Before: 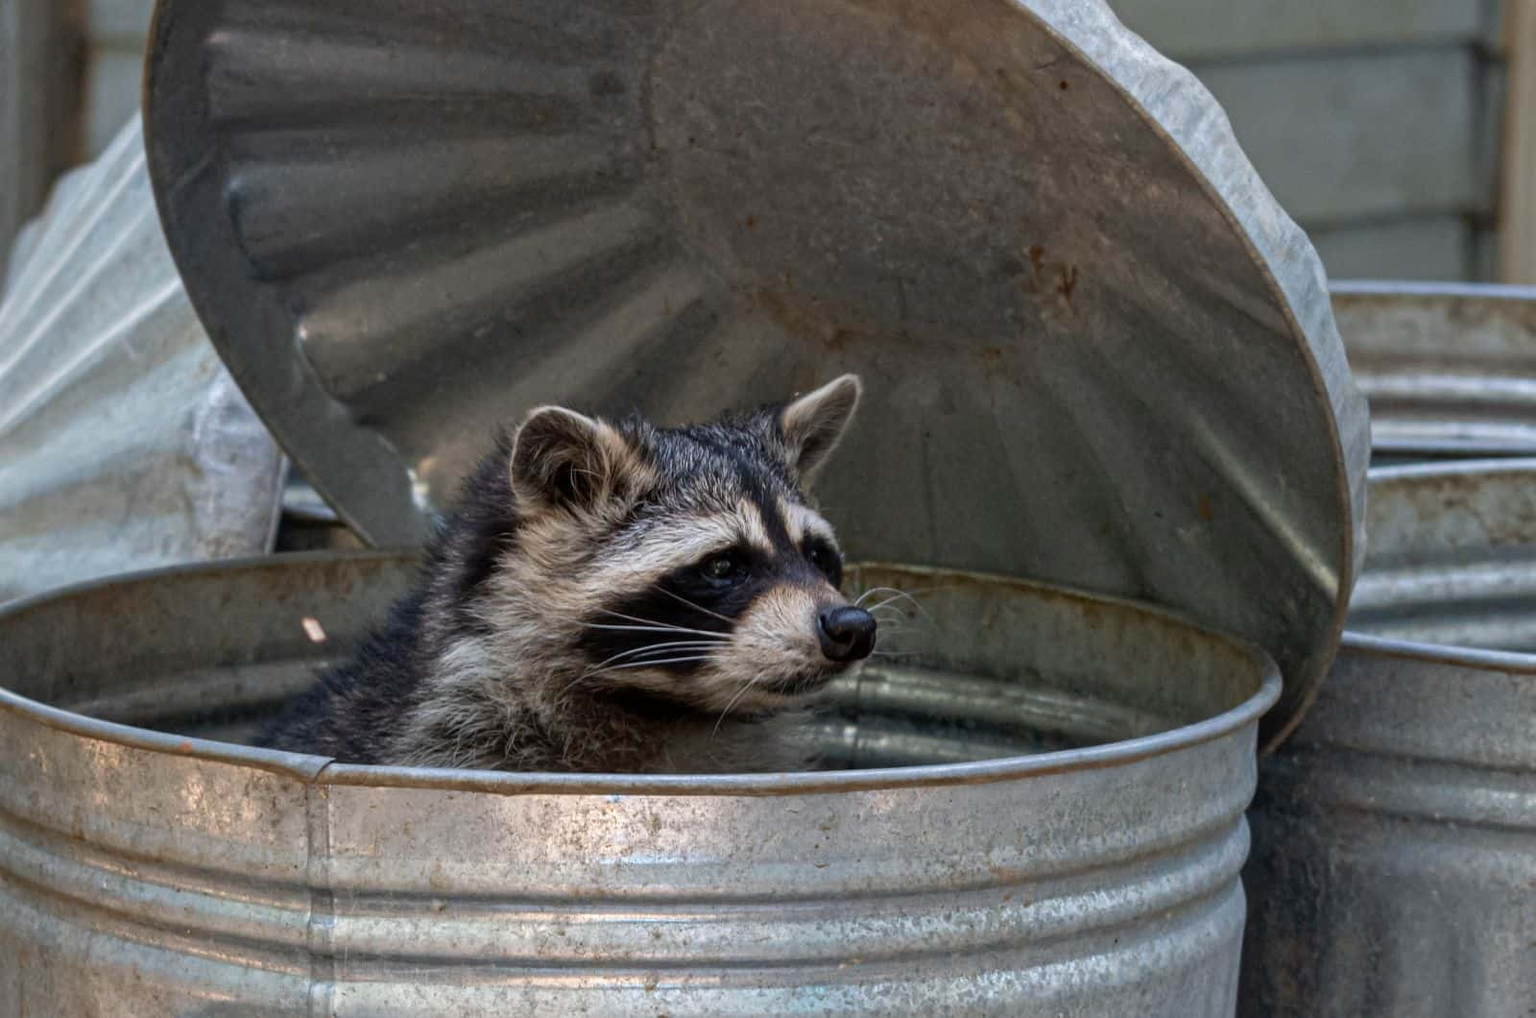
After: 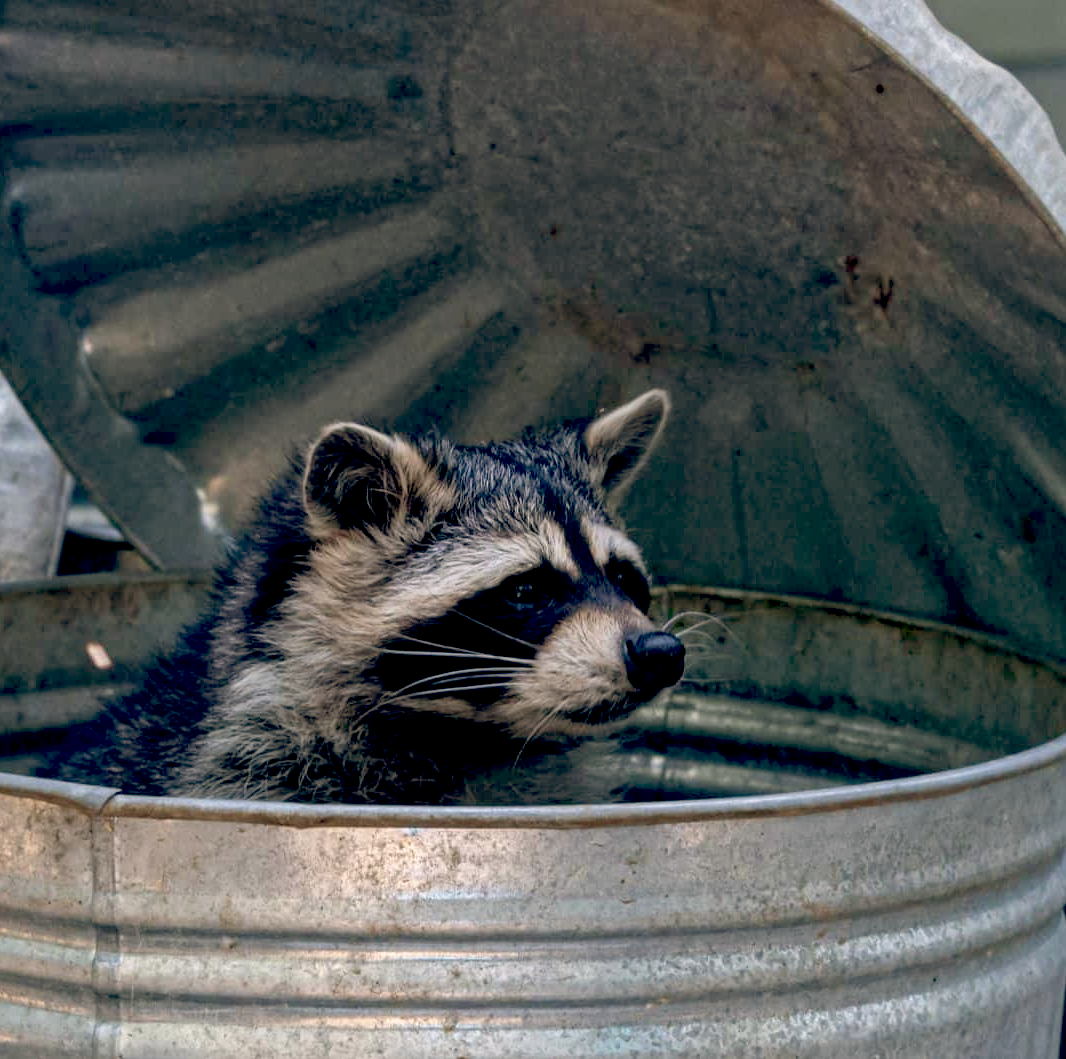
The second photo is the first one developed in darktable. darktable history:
crop and rotate: left 14.292%, right 19.041%
color balance: lift [0.975, 0.993, 1, 1.015], gamma [1.1, 1, 1, 0.945], gain [1, 1.04, 1, 0.95]
